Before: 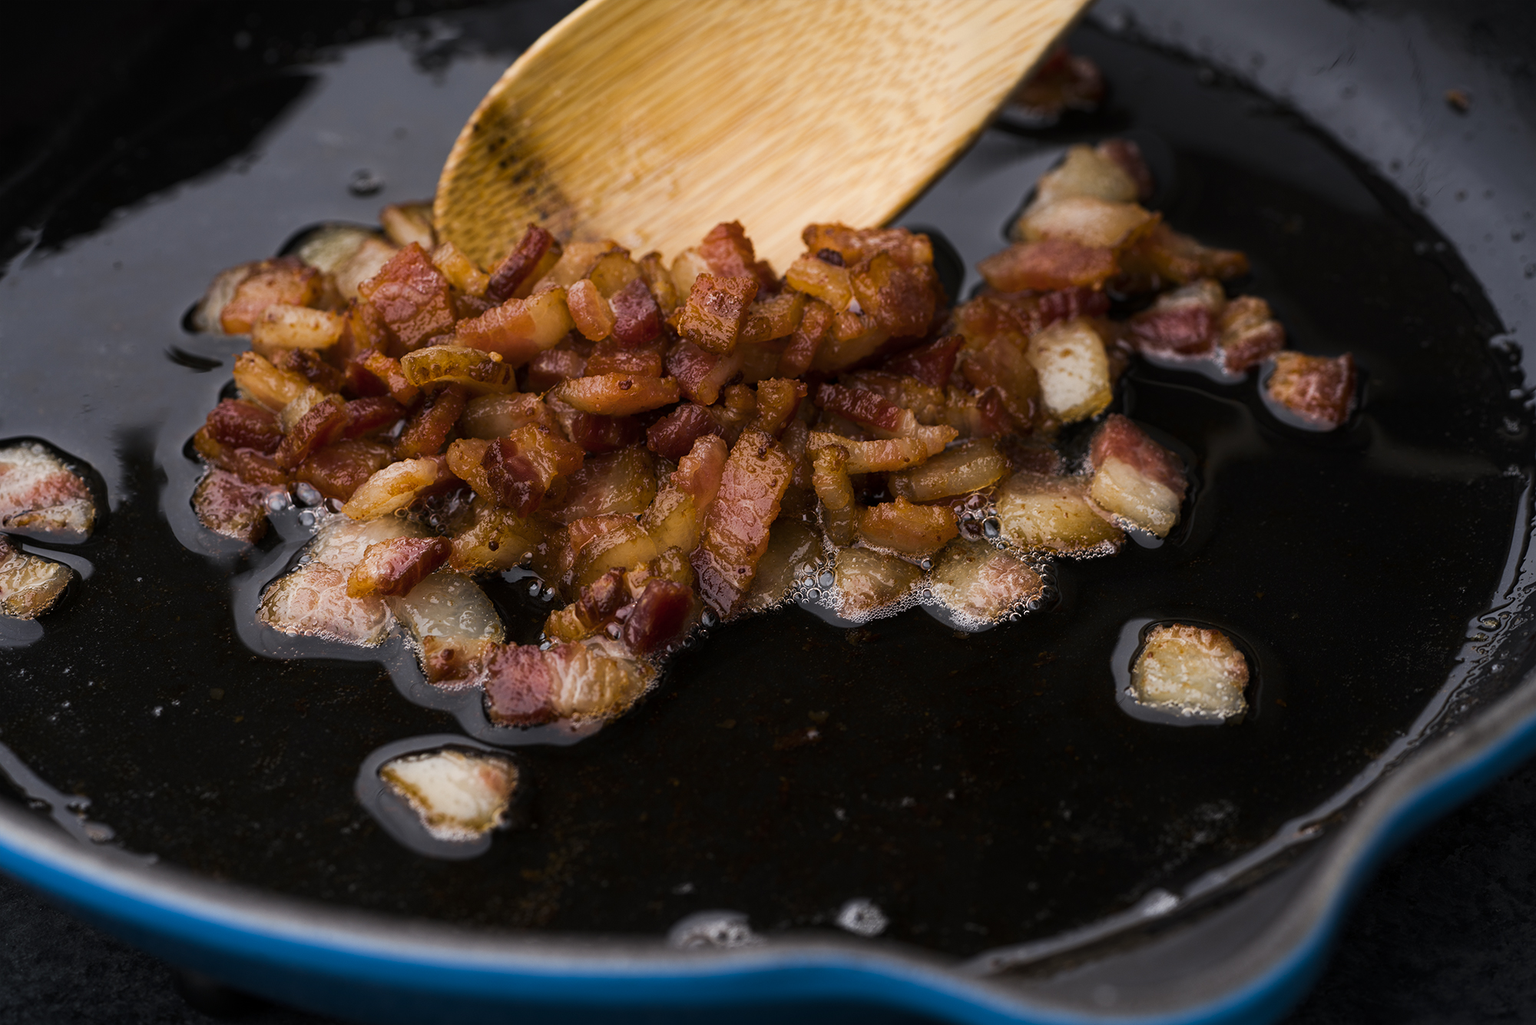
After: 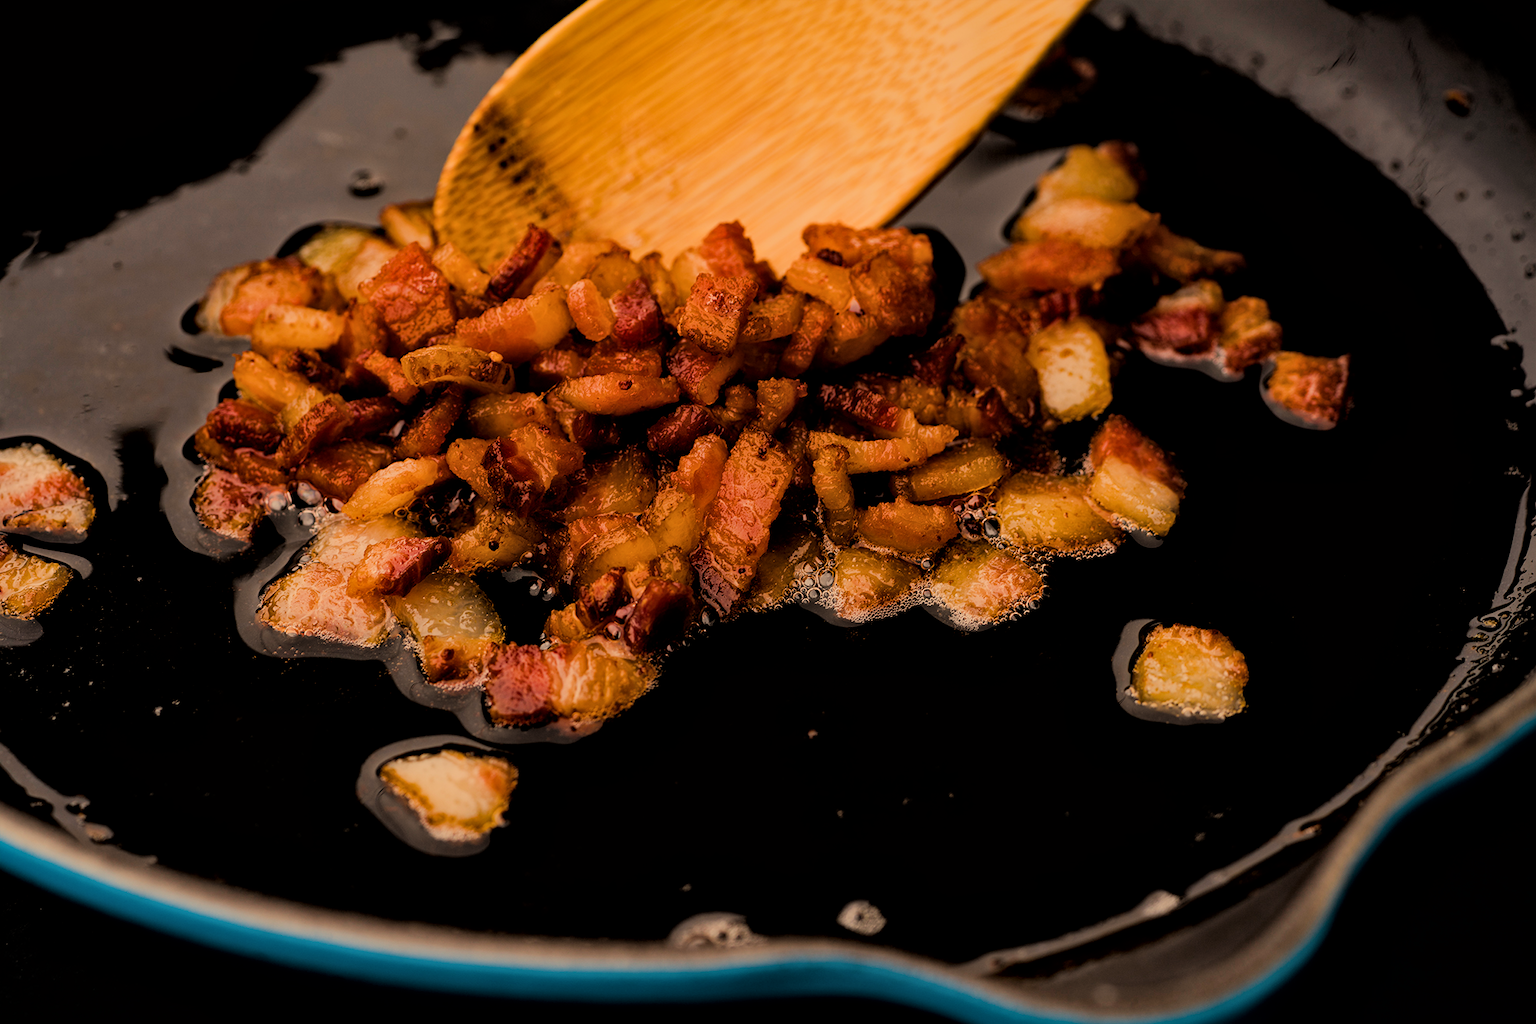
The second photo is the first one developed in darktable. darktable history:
local contrast: mode bilateral grid, contrast 30, coarseness 25, midtone range 0.2
white balance: red 1.138, green 0.996, blue 0.812
color balance rgb: perceptual saturation grading › global saturation 25%, global vibrance 20%
tone equalizer: -7 EV 0.13 EV, smoothing diameter 25%, edges refinement/feathering 10, preserve details guided filter
filmic rgb: black relative exposure -4.38 EV, white relative exposure 4.56 EV, hardness 2.37, contrast 1.05
